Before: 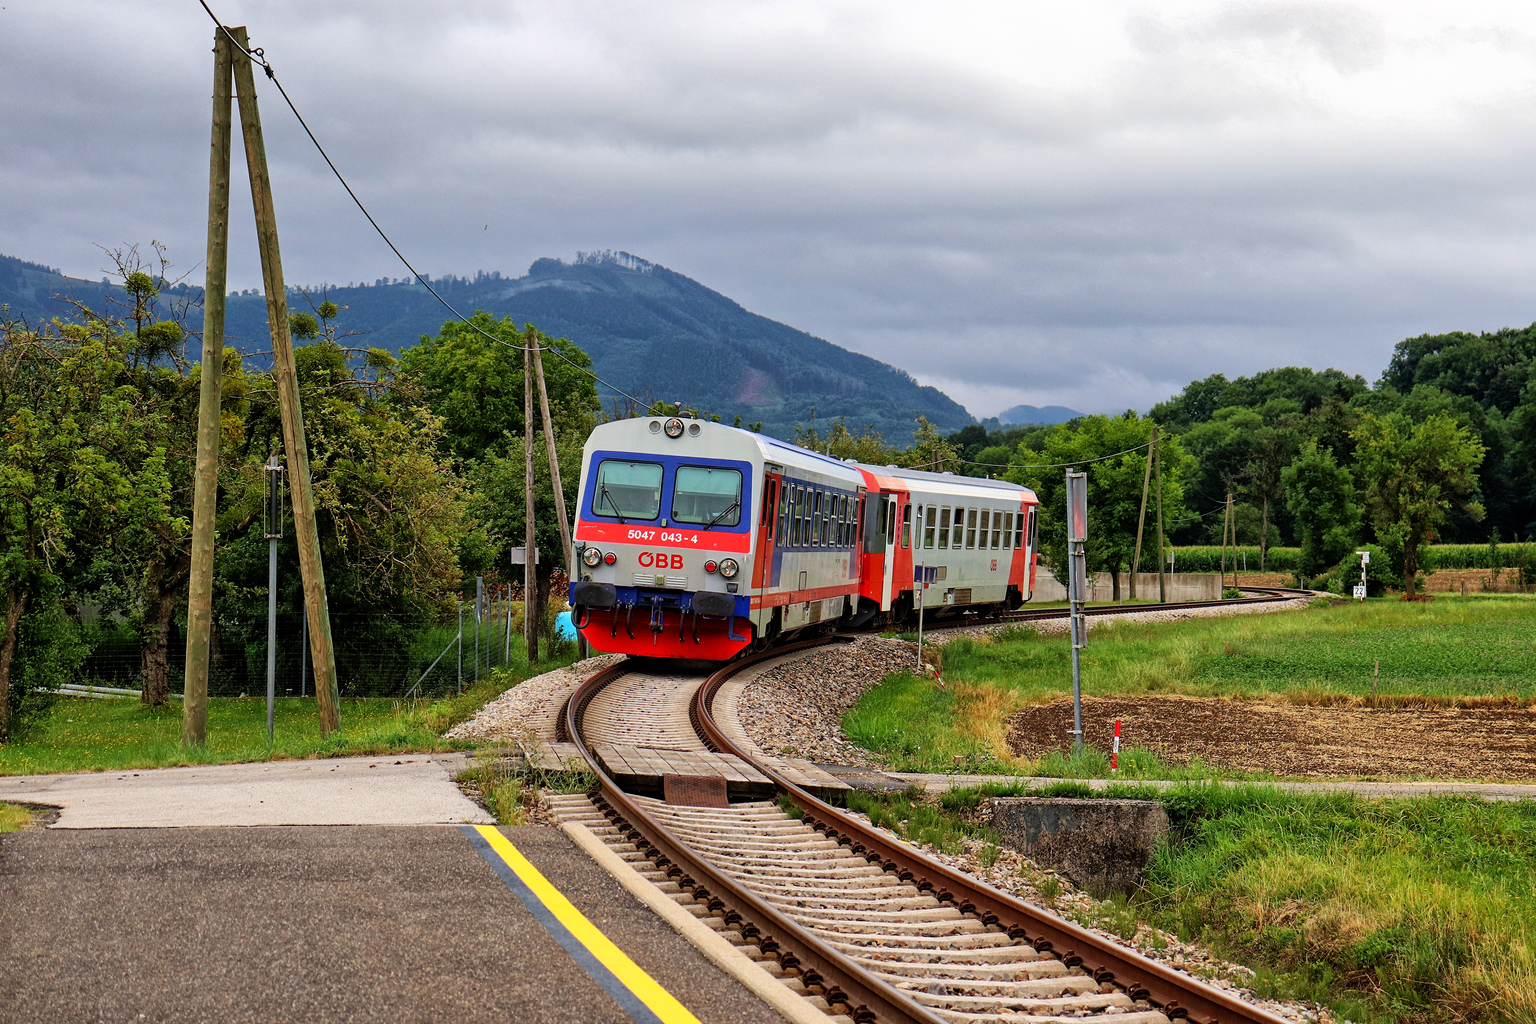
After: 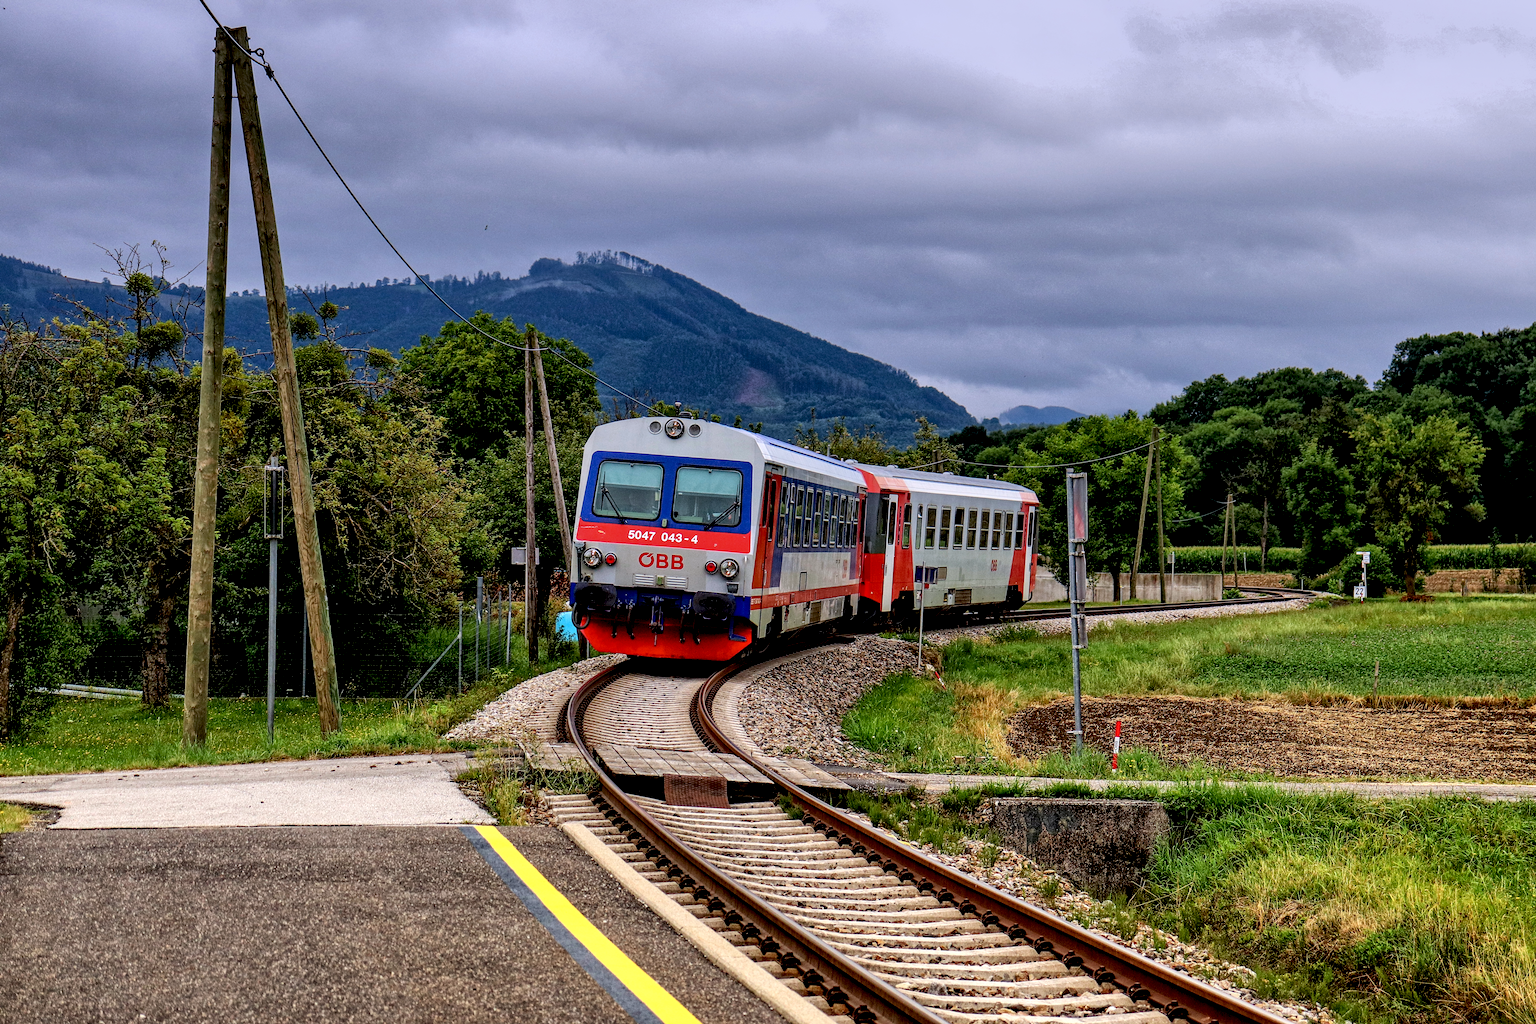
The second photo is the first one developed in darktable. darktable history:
local contrast: highlights 60%, shadows 60%, detail 160%
graduated density: hue 238.83°, saturation 50%
exposure: black level correction 0.009, compensate highlight preservation false
